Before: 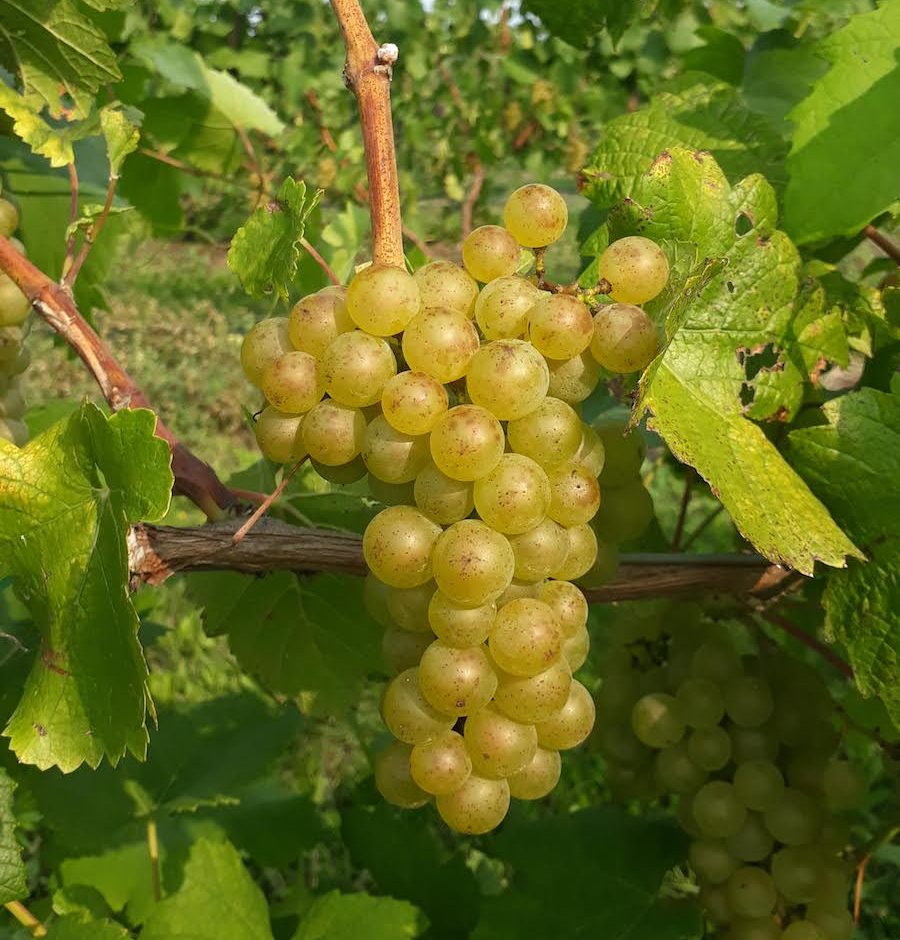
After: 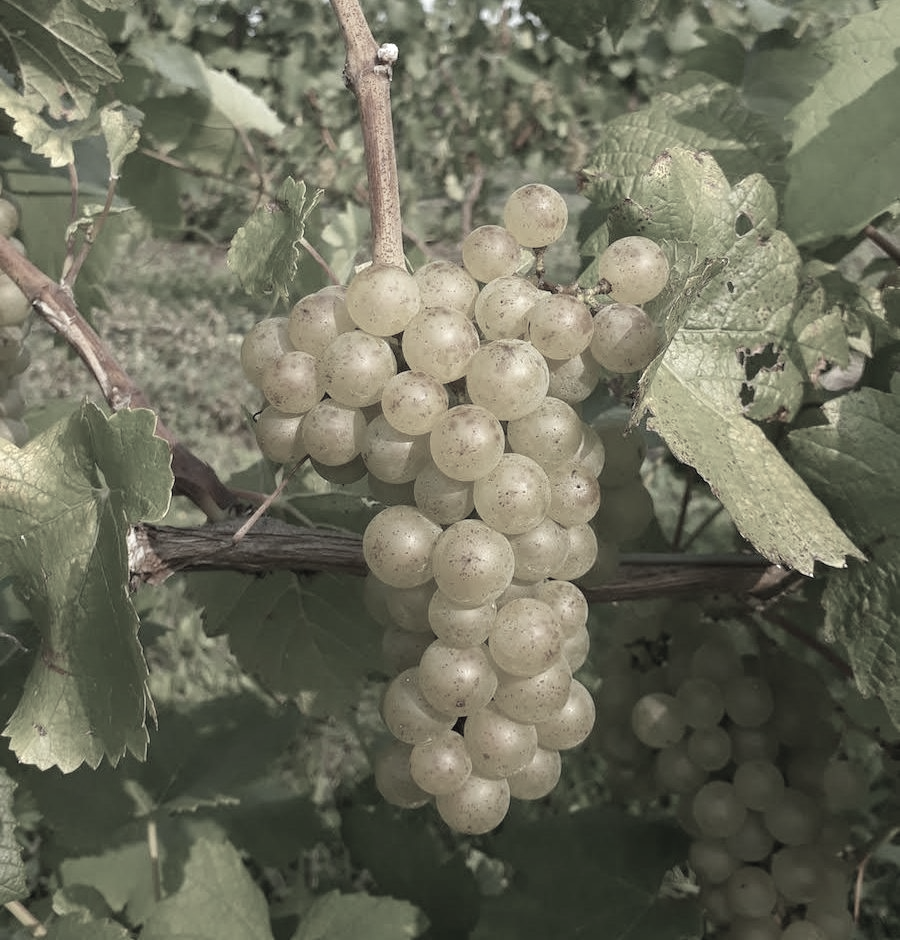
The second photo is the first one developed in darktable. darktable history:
exposure: black level correction -0.001, exposure 0.08 EV, compensate highlight preservation false
color correction: highlights b* -0.059, saturation 0.241
